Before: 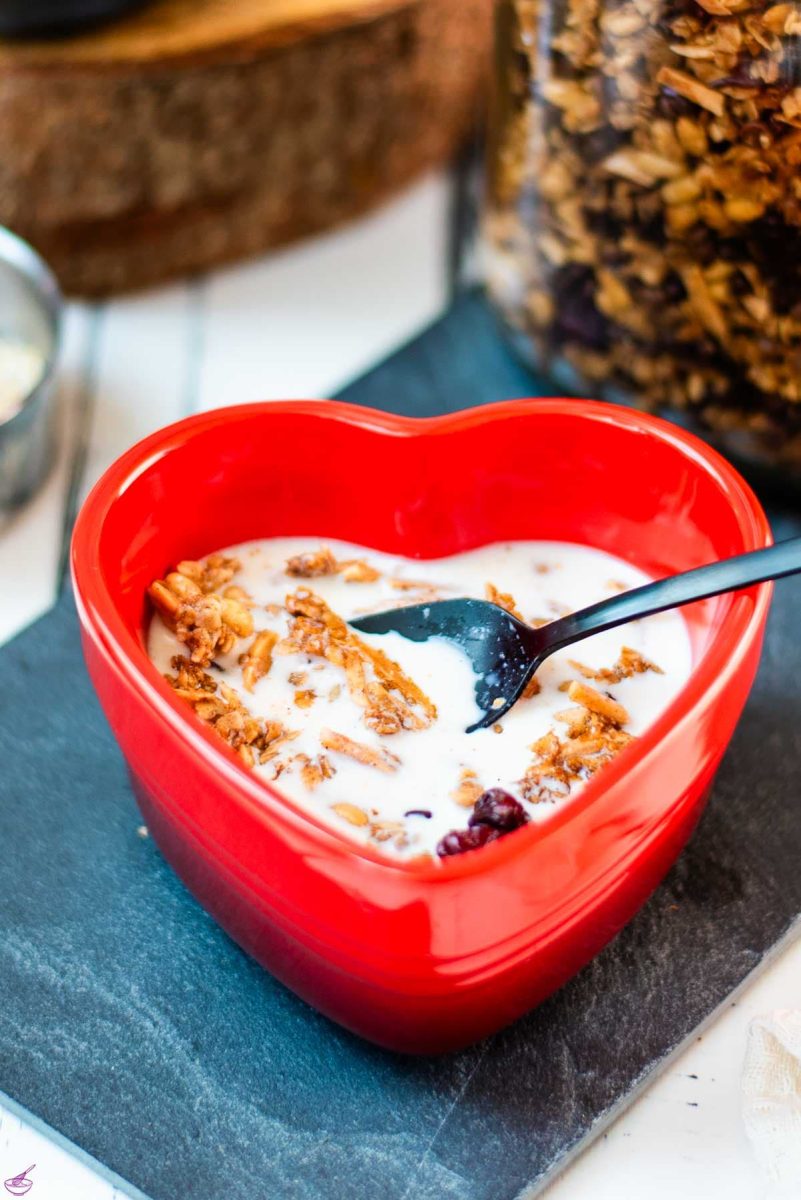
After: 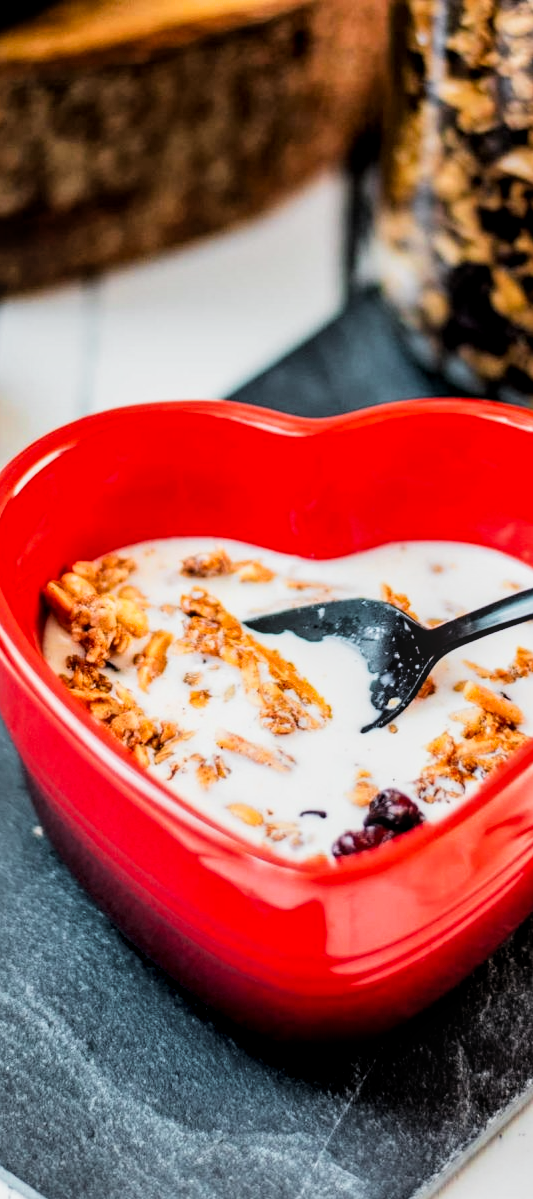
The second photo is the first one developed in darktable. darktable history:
color zones: curves: ch1 [(0.25, 0.61) (0.75, 0.248)]
filmic rgb: black relative exposure -5 EV, white relative exposure 3.5 EV, hardness 3.19, contrast 1.4, highlights saturation mix -50%
crop and rotate: left 13.342%, right 19.991%
tone equalizer: on, module defaults
local contrast: on, module defaults
